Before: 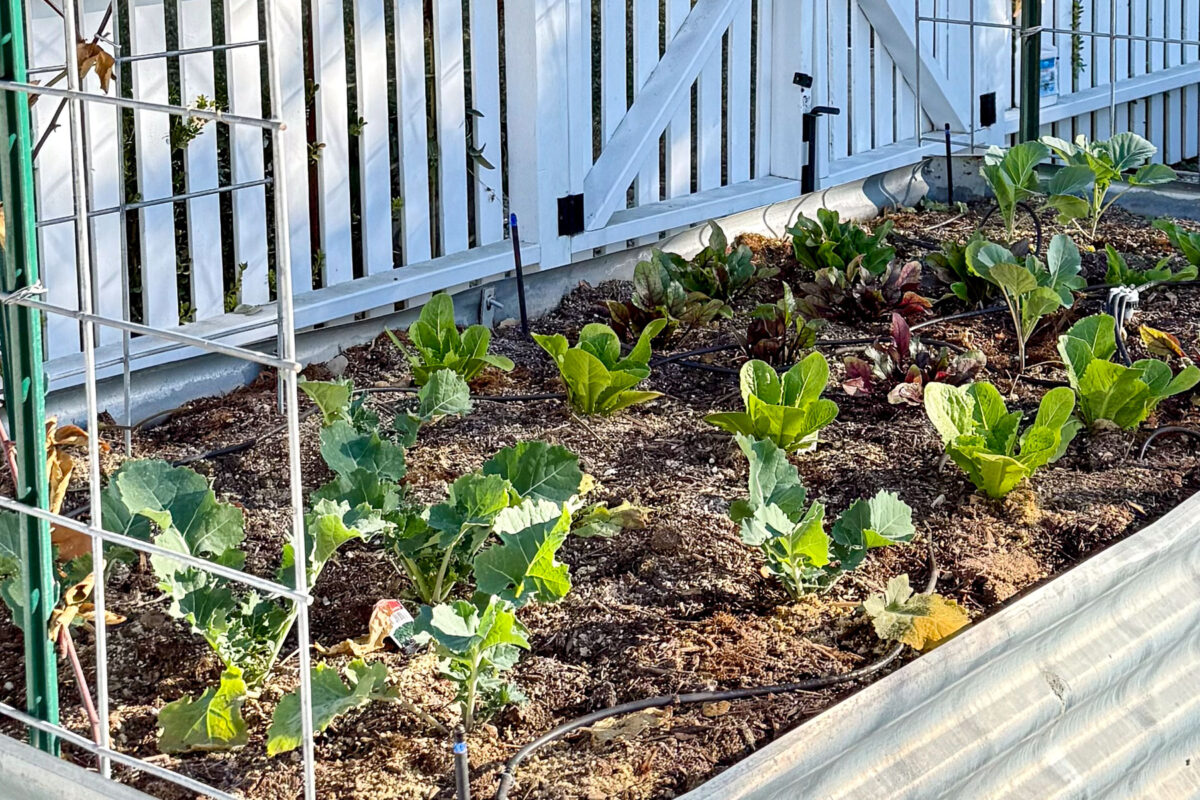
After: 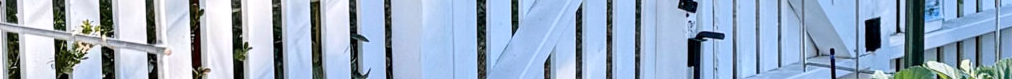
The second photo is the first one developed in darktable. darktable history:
white balance: red 1.009, blue 1.027
crop and rotate: left 9.644%, top 9.491%, right 6.021%, bottom 80.509%
shadows and highlights: shadows -24.28, highlights 49.77, soften with gaussian
